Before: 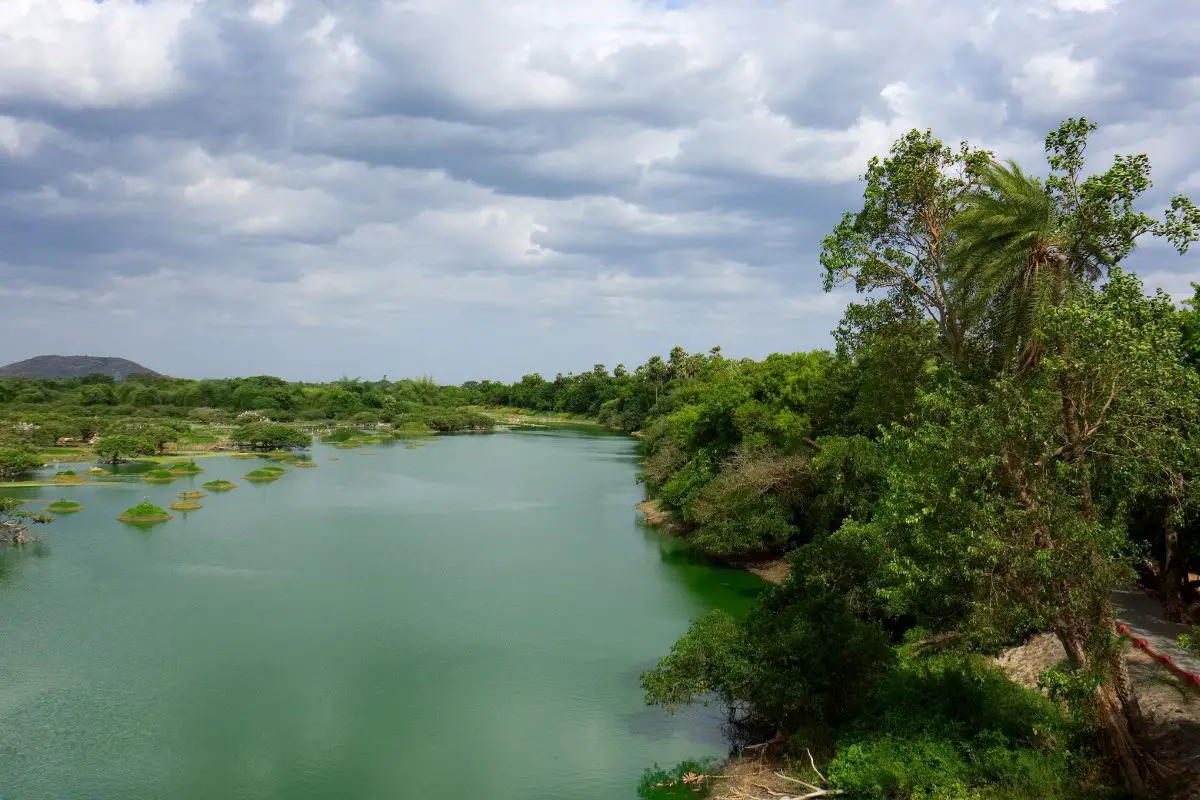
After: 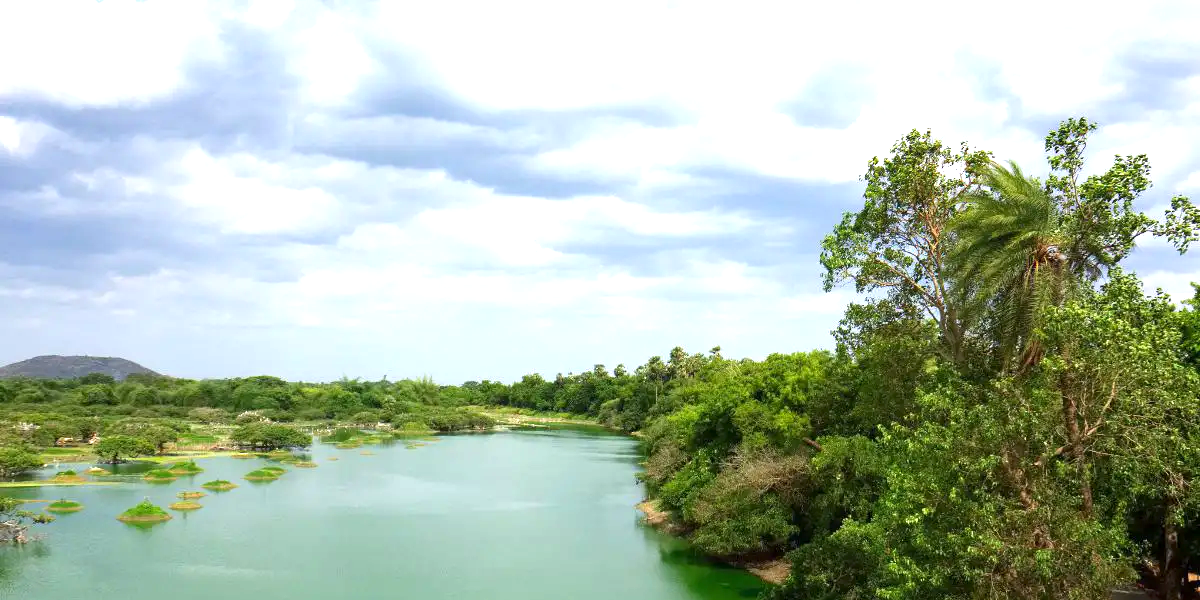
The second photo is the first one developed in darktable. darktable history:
exposure: exposure 1 EV, compensate highlight preservation false
crop: bottom 24.988%
